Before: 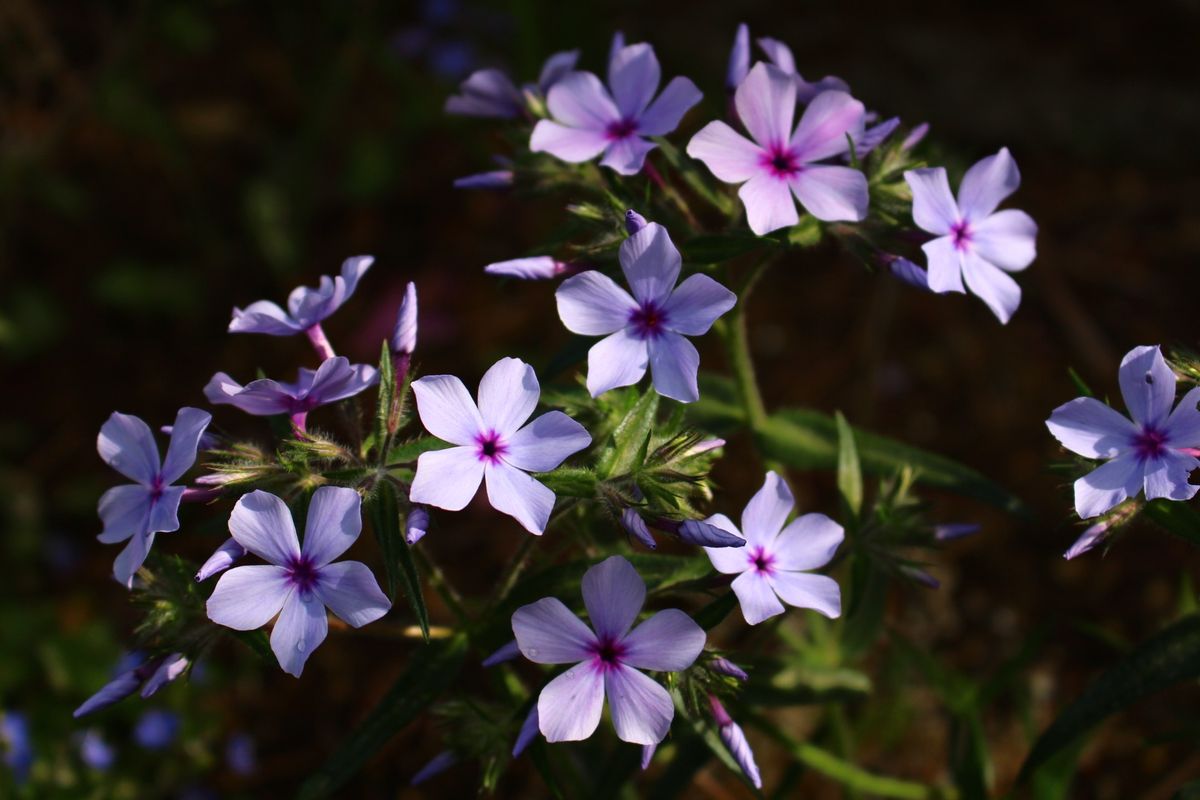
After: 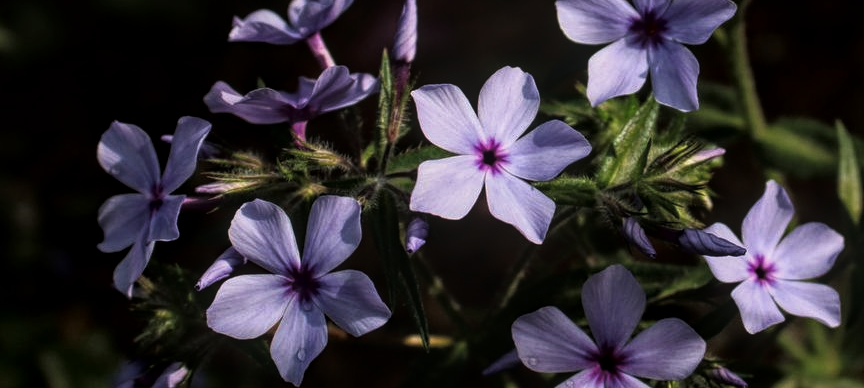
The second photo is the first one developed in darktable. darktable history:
local contrast: highlights 74%, shadows 55%, detail 176%, midtone range 0.207
crop: top 36.498%, right 27.964%, bottom 14.995%
tone curve: curves: ch0 [(0, 0) (0.153, 0.056) (1, 1)], color space Lab, linked channels, preserve colors none
